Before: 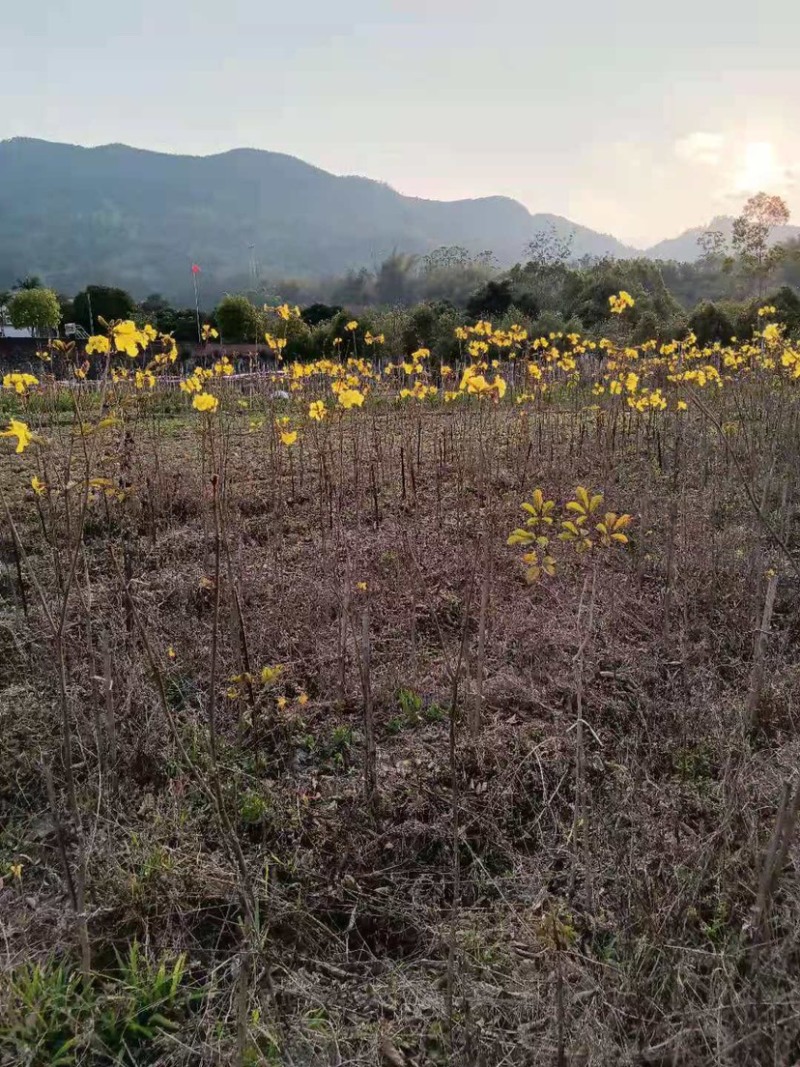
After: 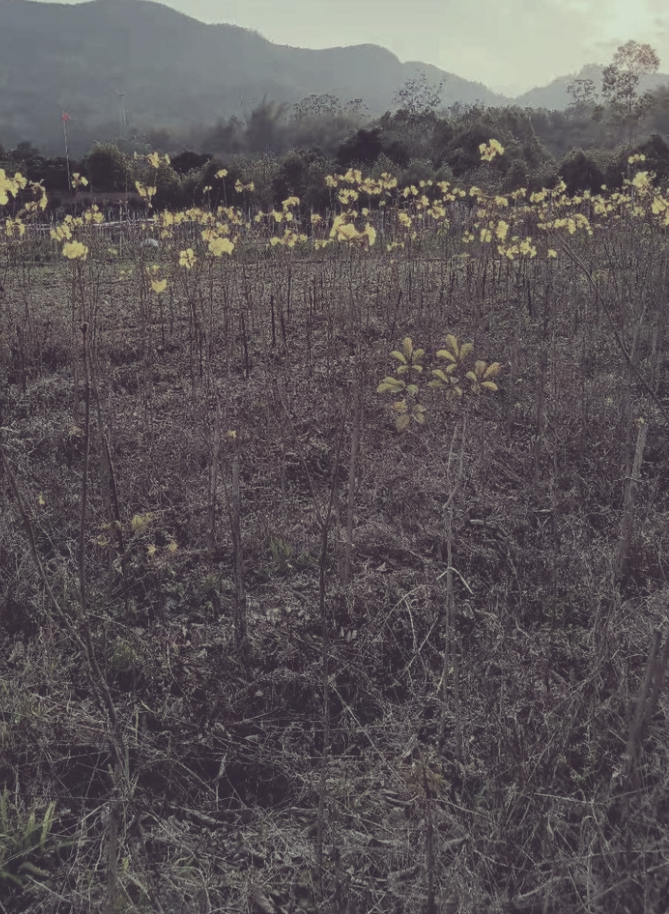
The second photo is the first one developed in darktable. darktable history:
color correction: highlights a* -20.17, highlights b* 20.27, shadows a* 20.03, shadows b* -20.46, saturation 0.43
exposure: black level correction -0.036, exposure -0.497 EV, compensate highlight preservation false
crop: left 16.315%, top 14.246%
